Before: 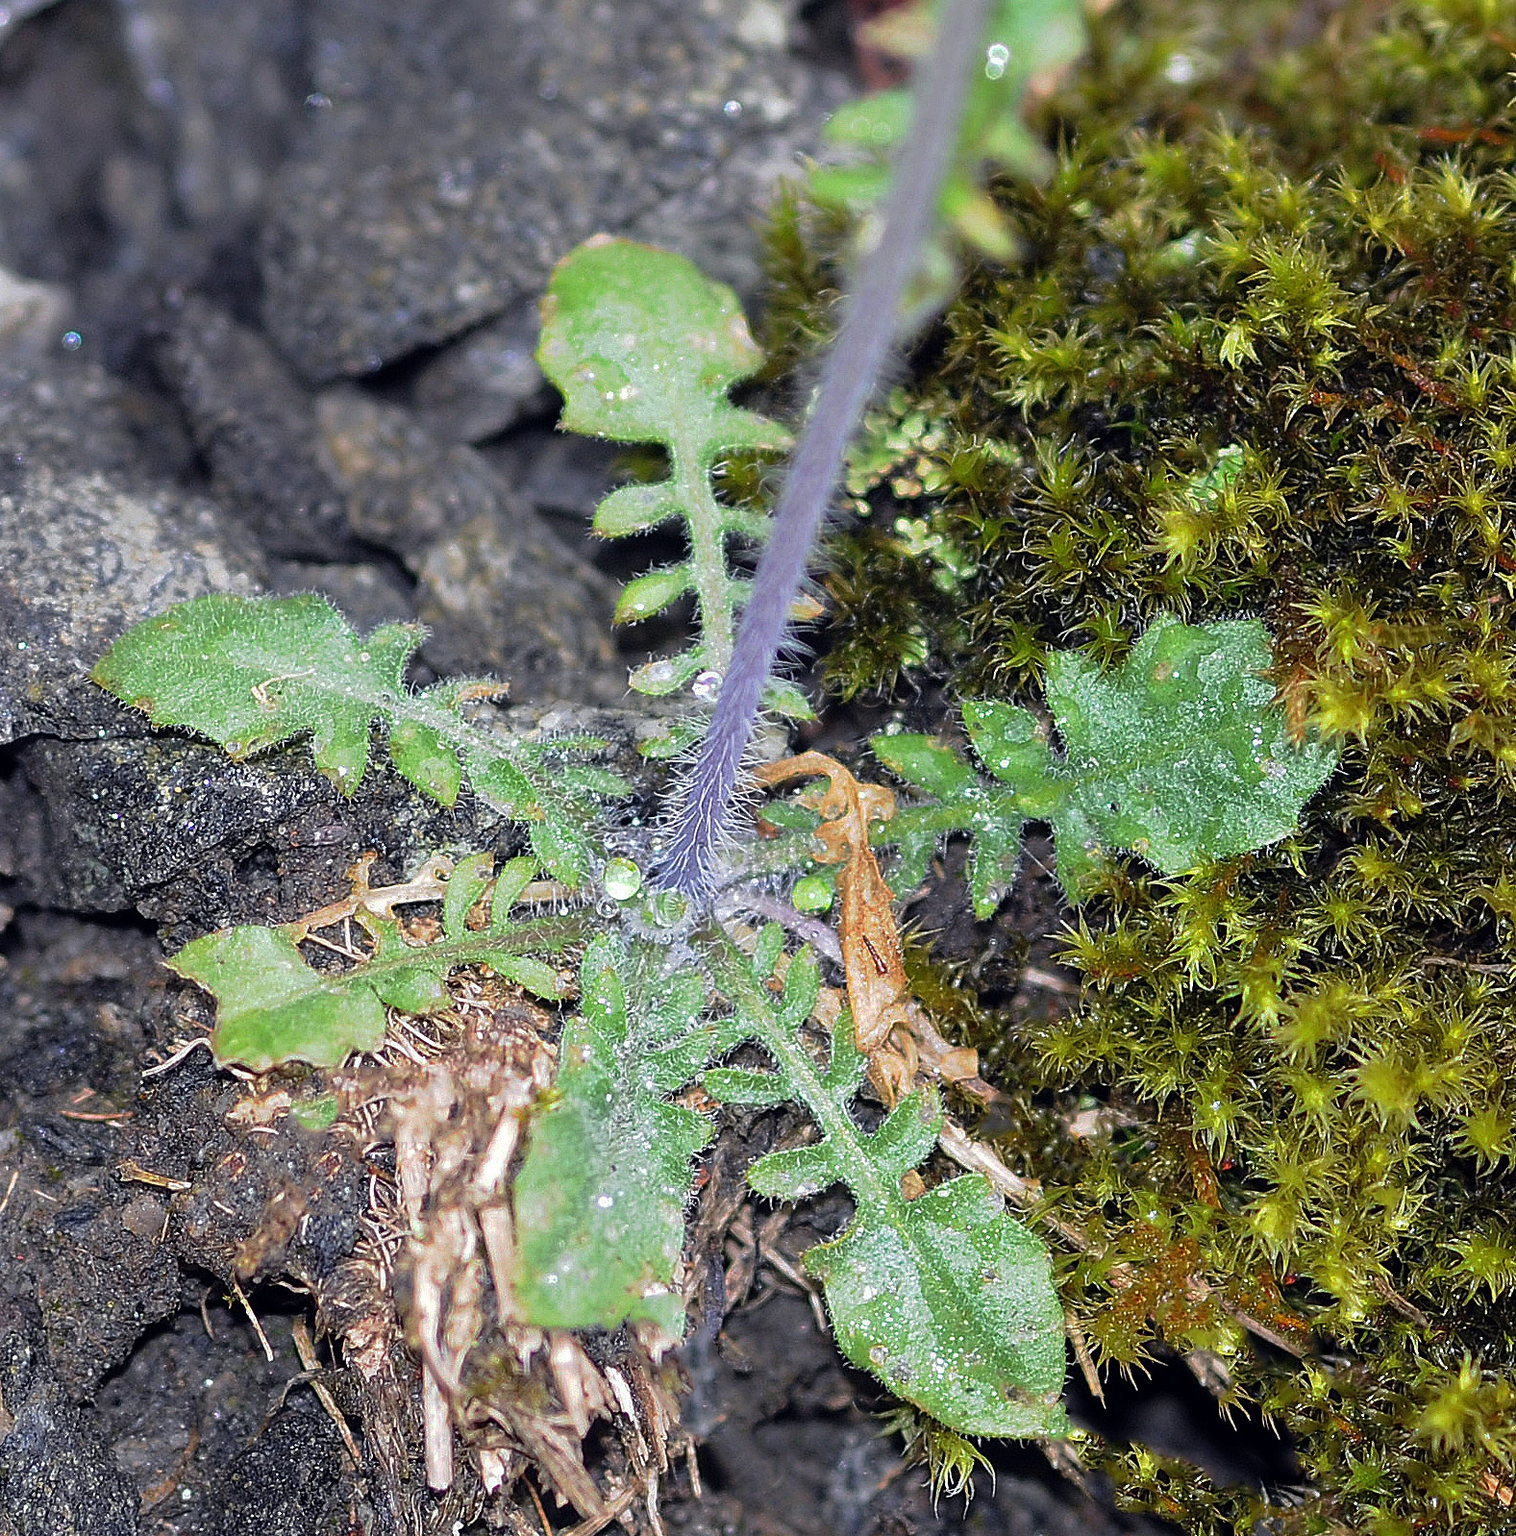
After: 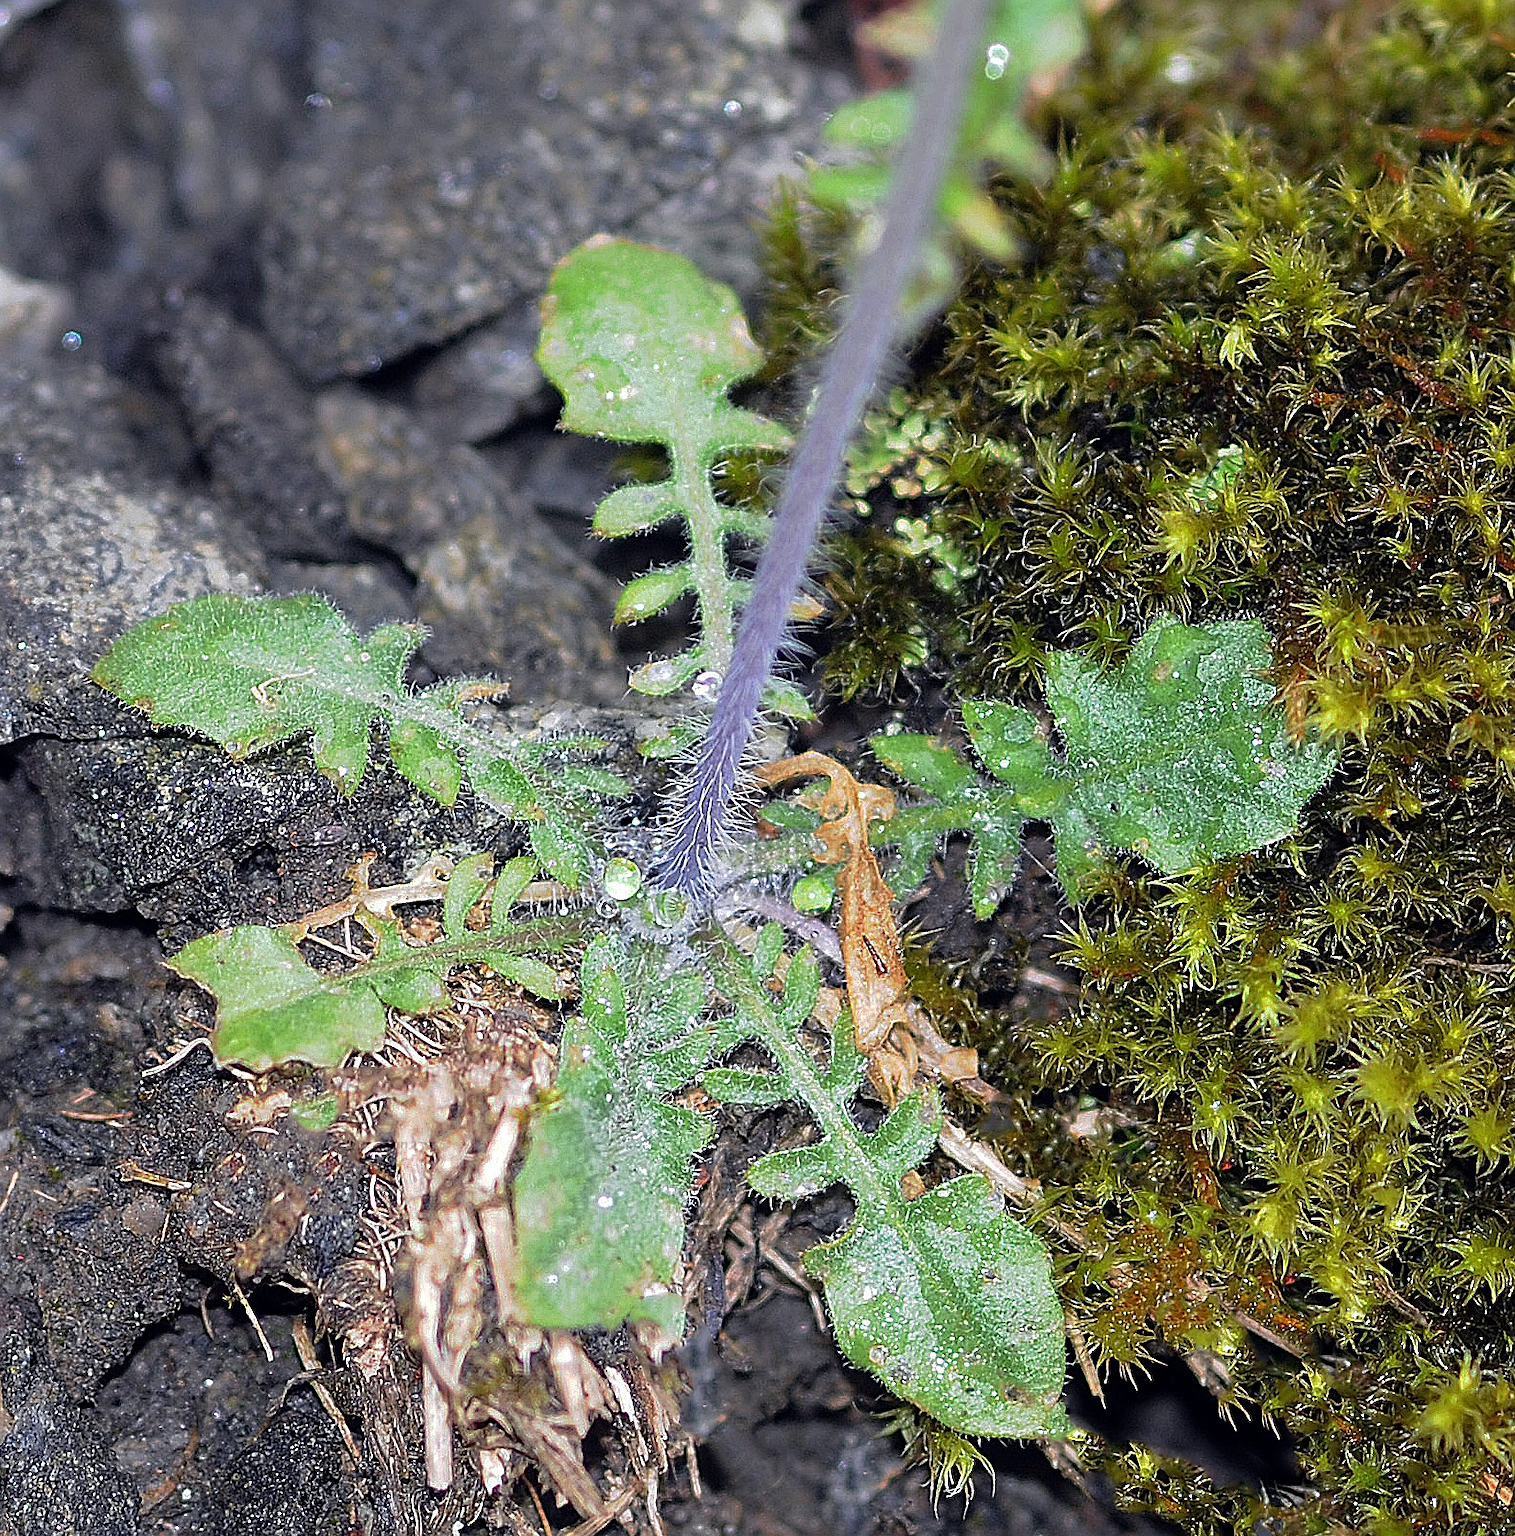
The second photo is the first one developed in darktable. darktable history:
sharpen: radius 2.191, amount 0.383, threshold 0.139
